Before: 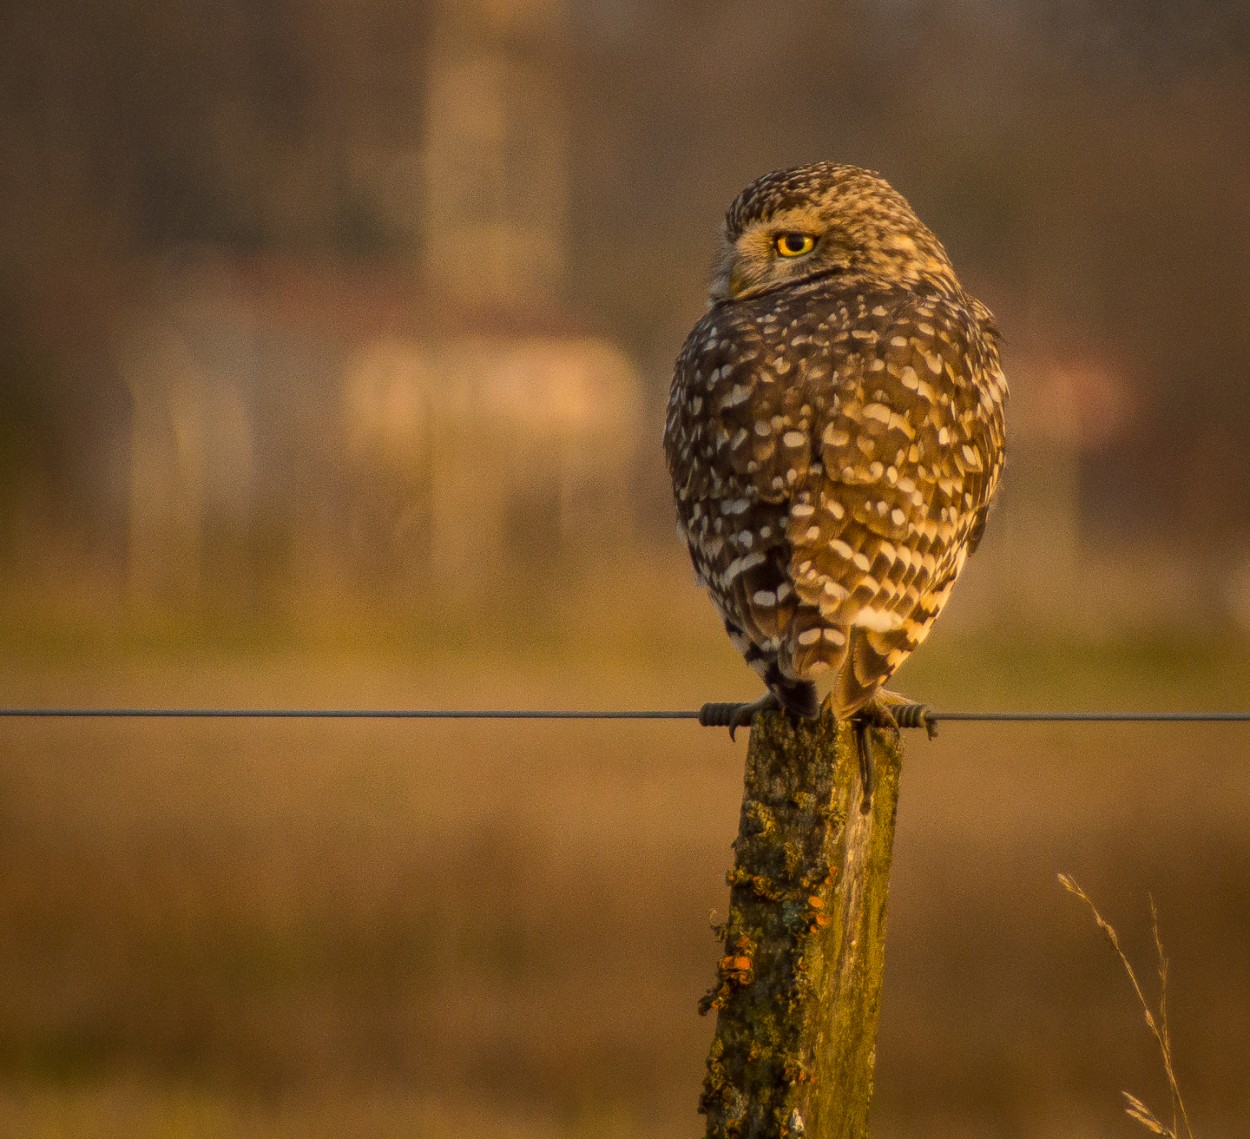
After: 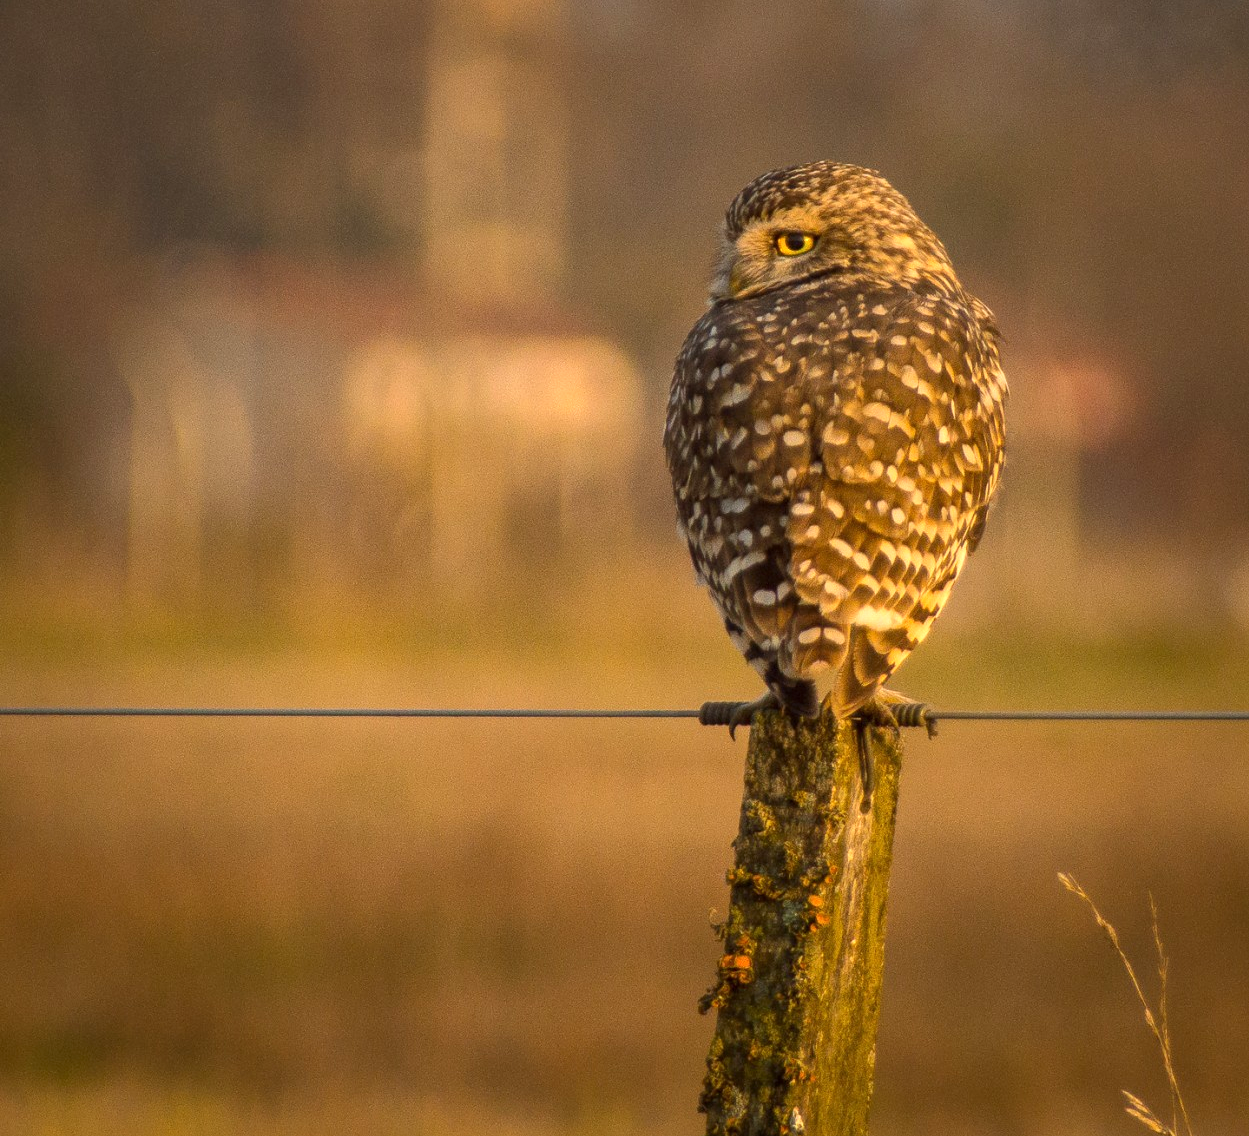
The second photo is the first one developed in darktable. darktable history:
exposure: exposure 0.6 EV, compensate highlight preservation false
crop: top 0.099%, bottom 0.1%
